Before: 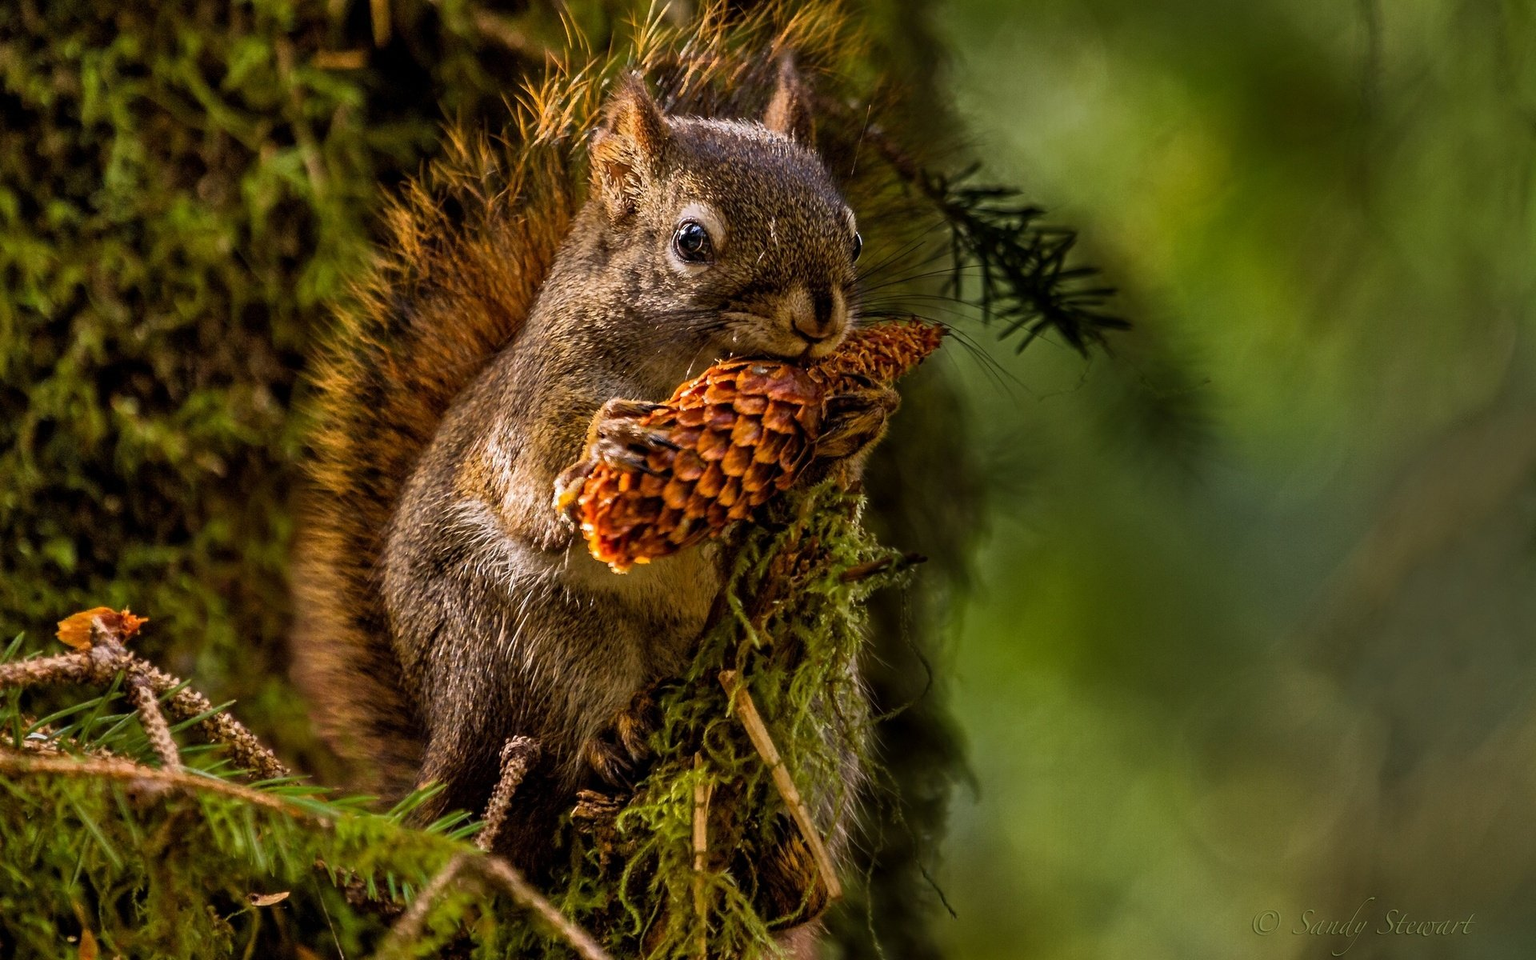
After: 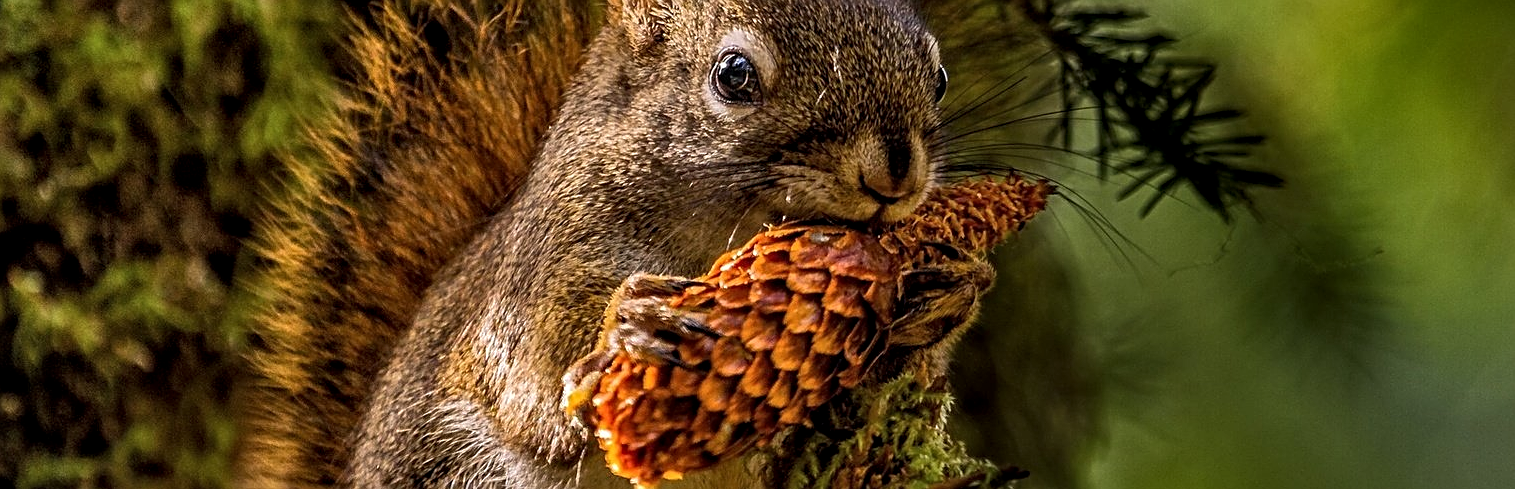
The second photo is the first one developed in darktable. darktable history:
local contrast: on, module defaults
crop: left 6.802%, top 18.753%, right 14.276%, bottom 40.463%
shadows and highlights: shadows 20.92, highlights -81.61, soften with gaussian
sharpen: on, module defaults
